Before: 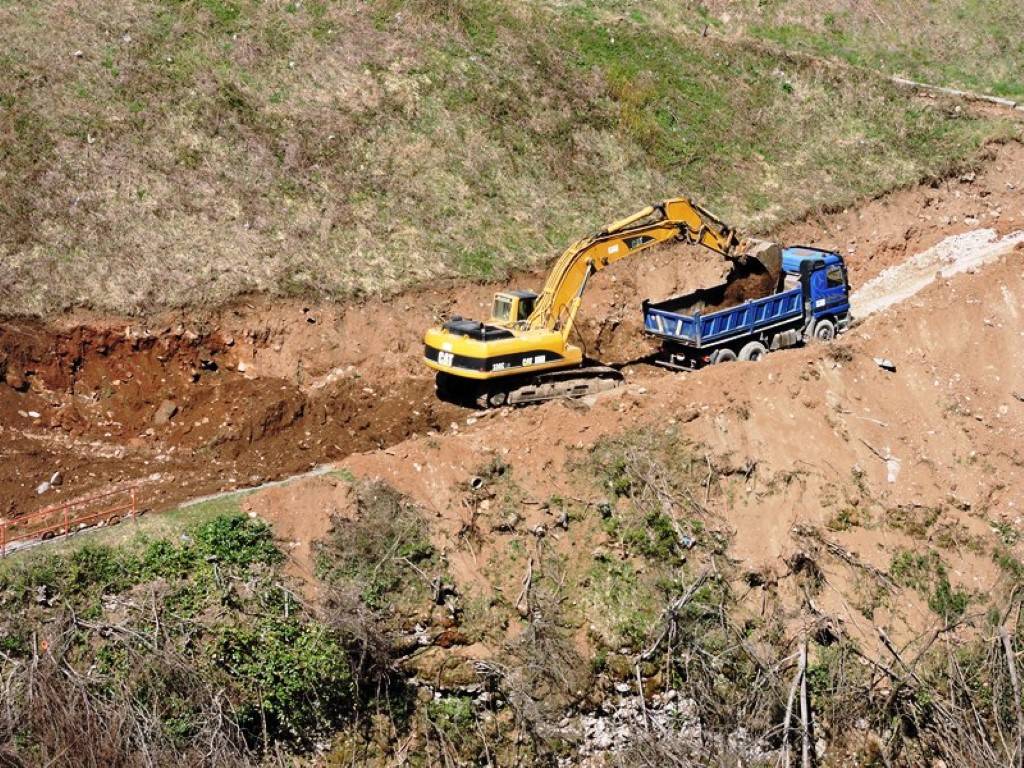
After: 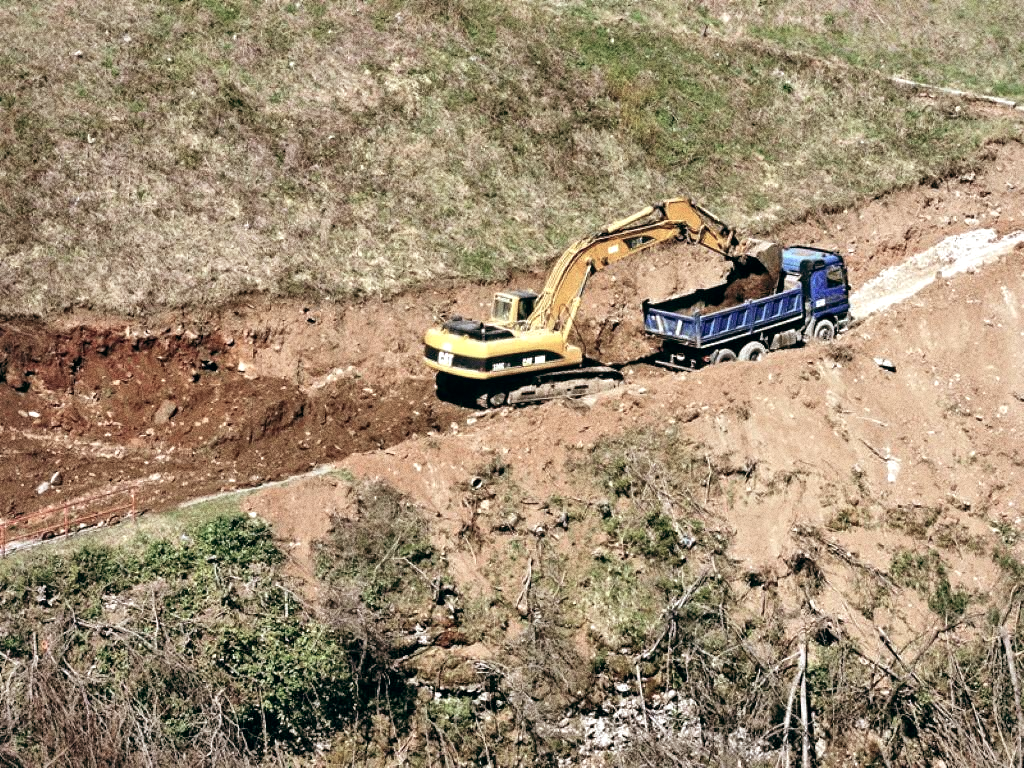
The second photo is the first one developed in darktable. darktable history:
local contrast: mode bilateral grid, contrast 28, coarseness 16, detail 115%, midtone range 0.2
grain: coarseness 0.09 ISO, strength 40%
shadows and highlights: radius 110.86, shadows 51.09, white point adjustment 9.16, highlights -4.17, highlights color adjustment 32.2%, soften with gaussian
color balance: lift [1, 0.994, 1.002, 1.006], gamma [0.957, 1.081, 1.016, 0.919], gain [0.97, 0.972, 1.01, 1.028], input saturation 91.06%, output saturation 79.8%
